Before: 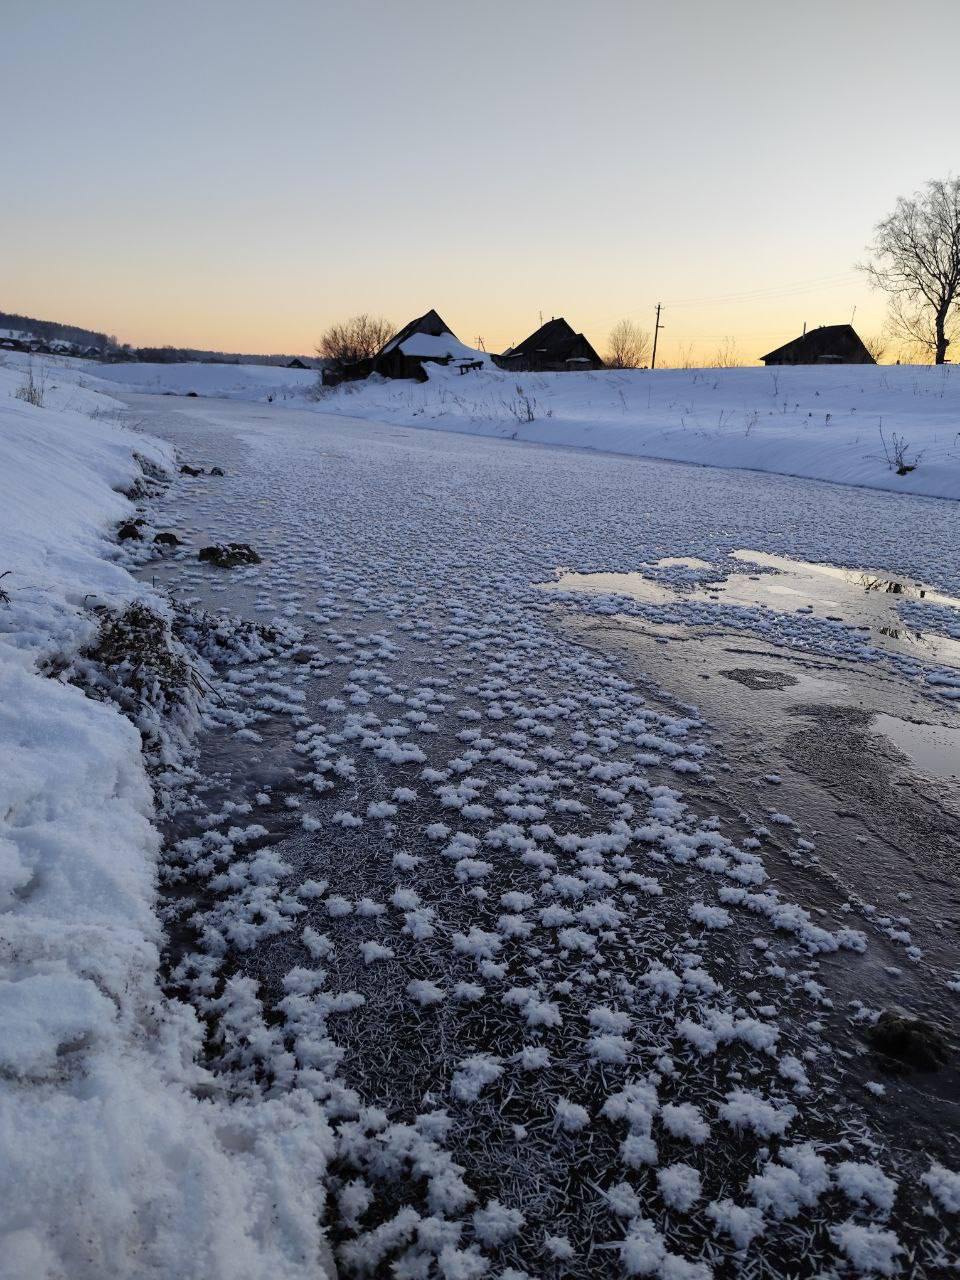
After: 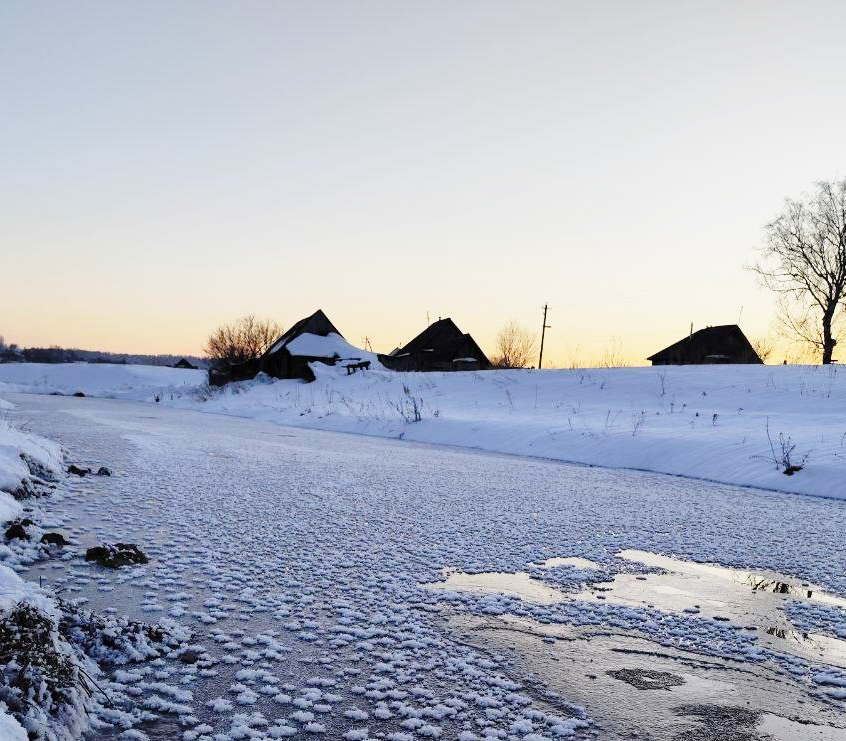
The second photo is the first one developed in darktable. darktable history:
base curve: curves: ch0 [(0, 0) (0.028, 0.03) (0.121, 0.232) (0.46, 0.748) (0.859, 0.968) (1, 1)], preserve colors none
crop and rotate: left 11.819%, bottom 42.064%
exposure: exposure -0.3 EV, compensate highlight preservation false
